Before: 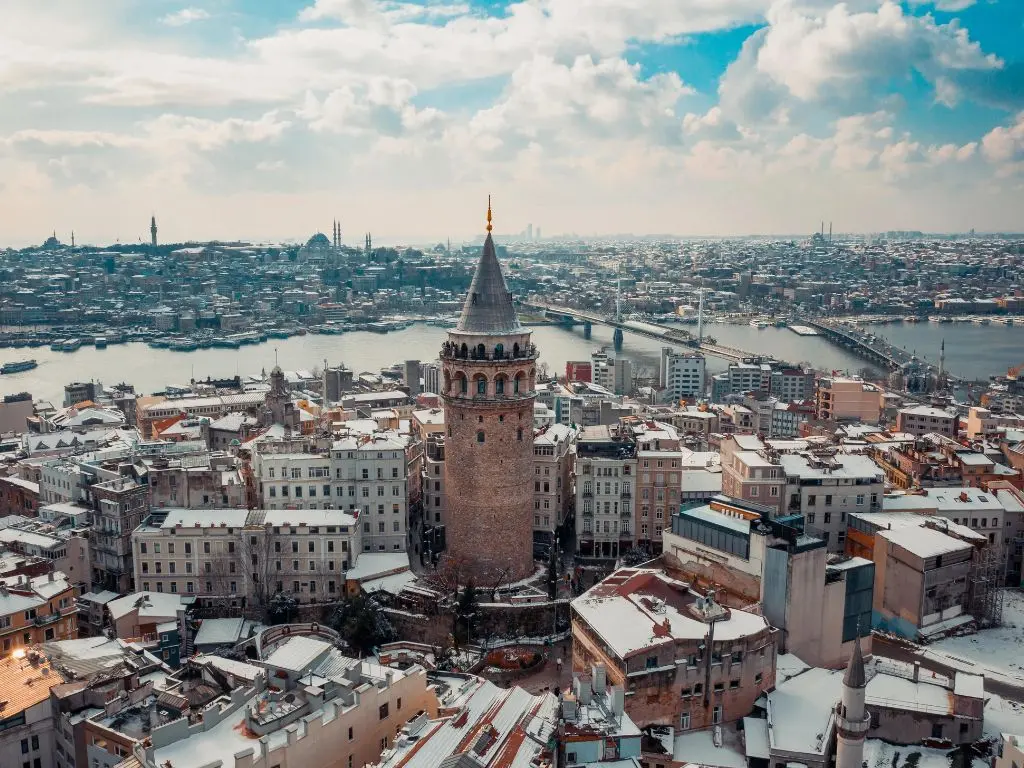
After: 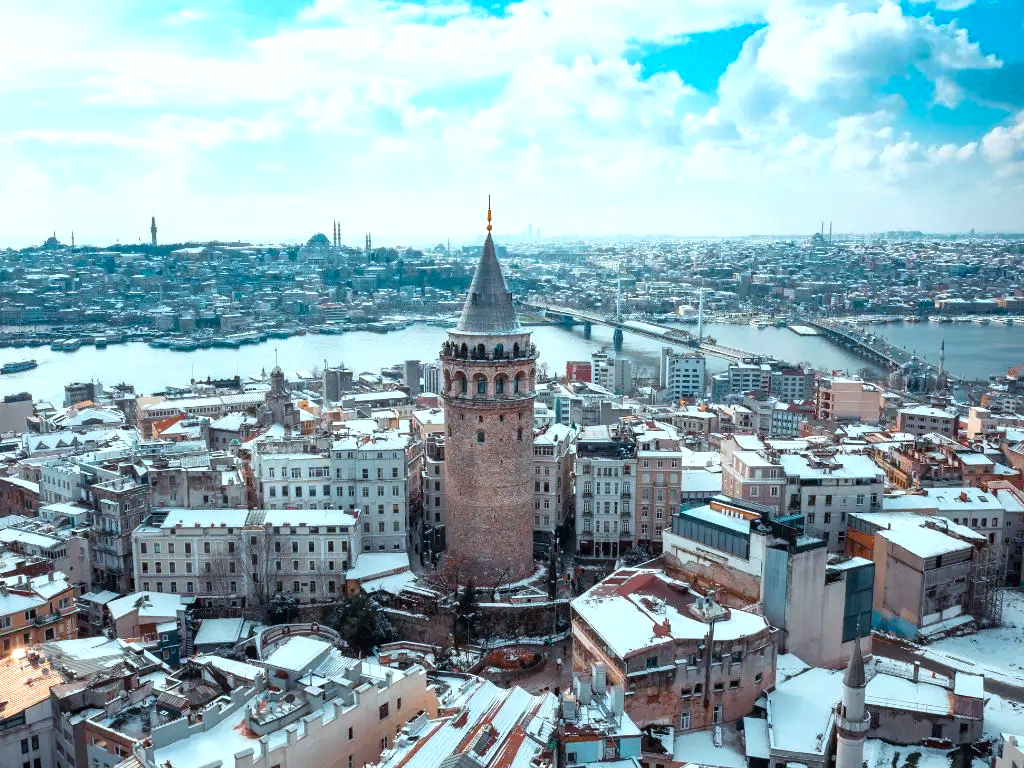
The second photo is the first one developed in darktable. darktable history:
color correction: highlights a* -11.26, highlights b* -15.61
exposure: black level correction 0, exposure 0.696 EV, compensate exposure bias true, compensate highlight preservation false
